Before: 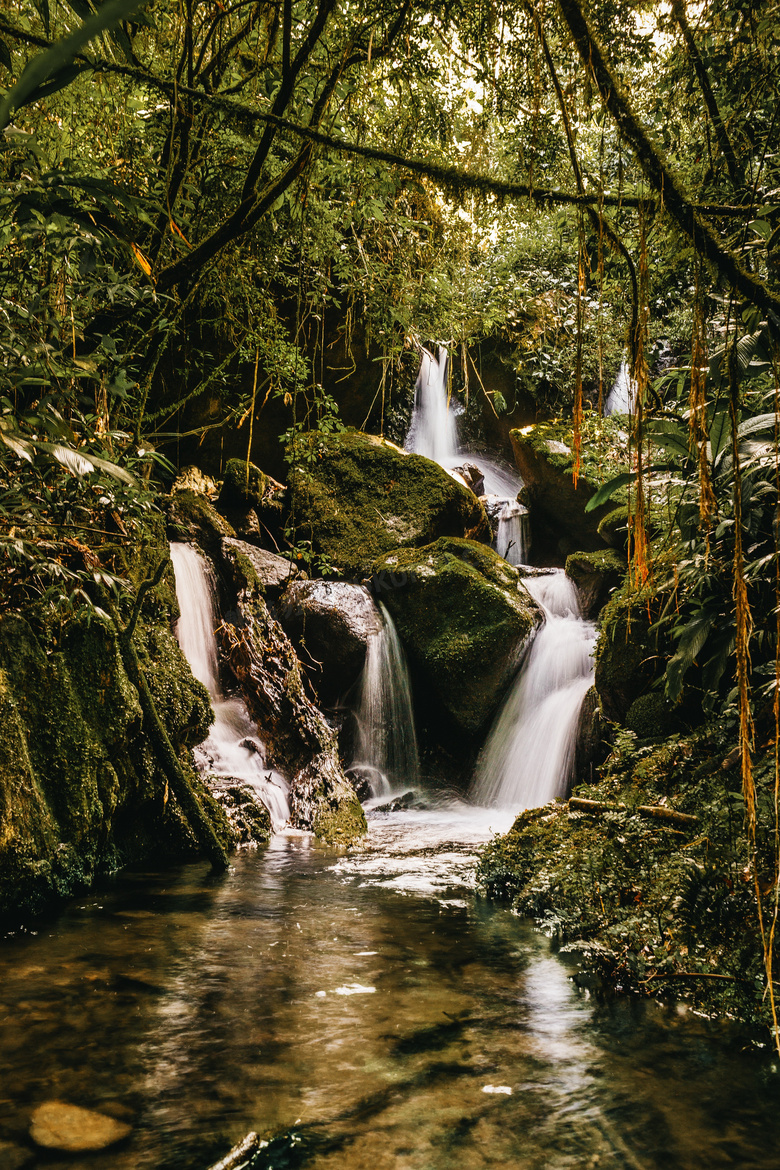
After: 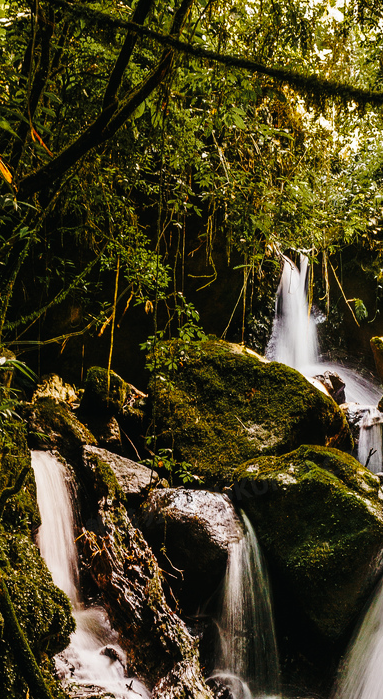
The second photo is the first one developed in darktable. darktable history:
crop: left 17.844%, top 7.871%, right 32.968%, bottom 32.33%
base curve: curves: ch0 [(0, 0) (0.073, 0.04) (0.157, 0.139) (0.492, 0.492) (0.758, 0.758) (1, 1)], preserve colors none
